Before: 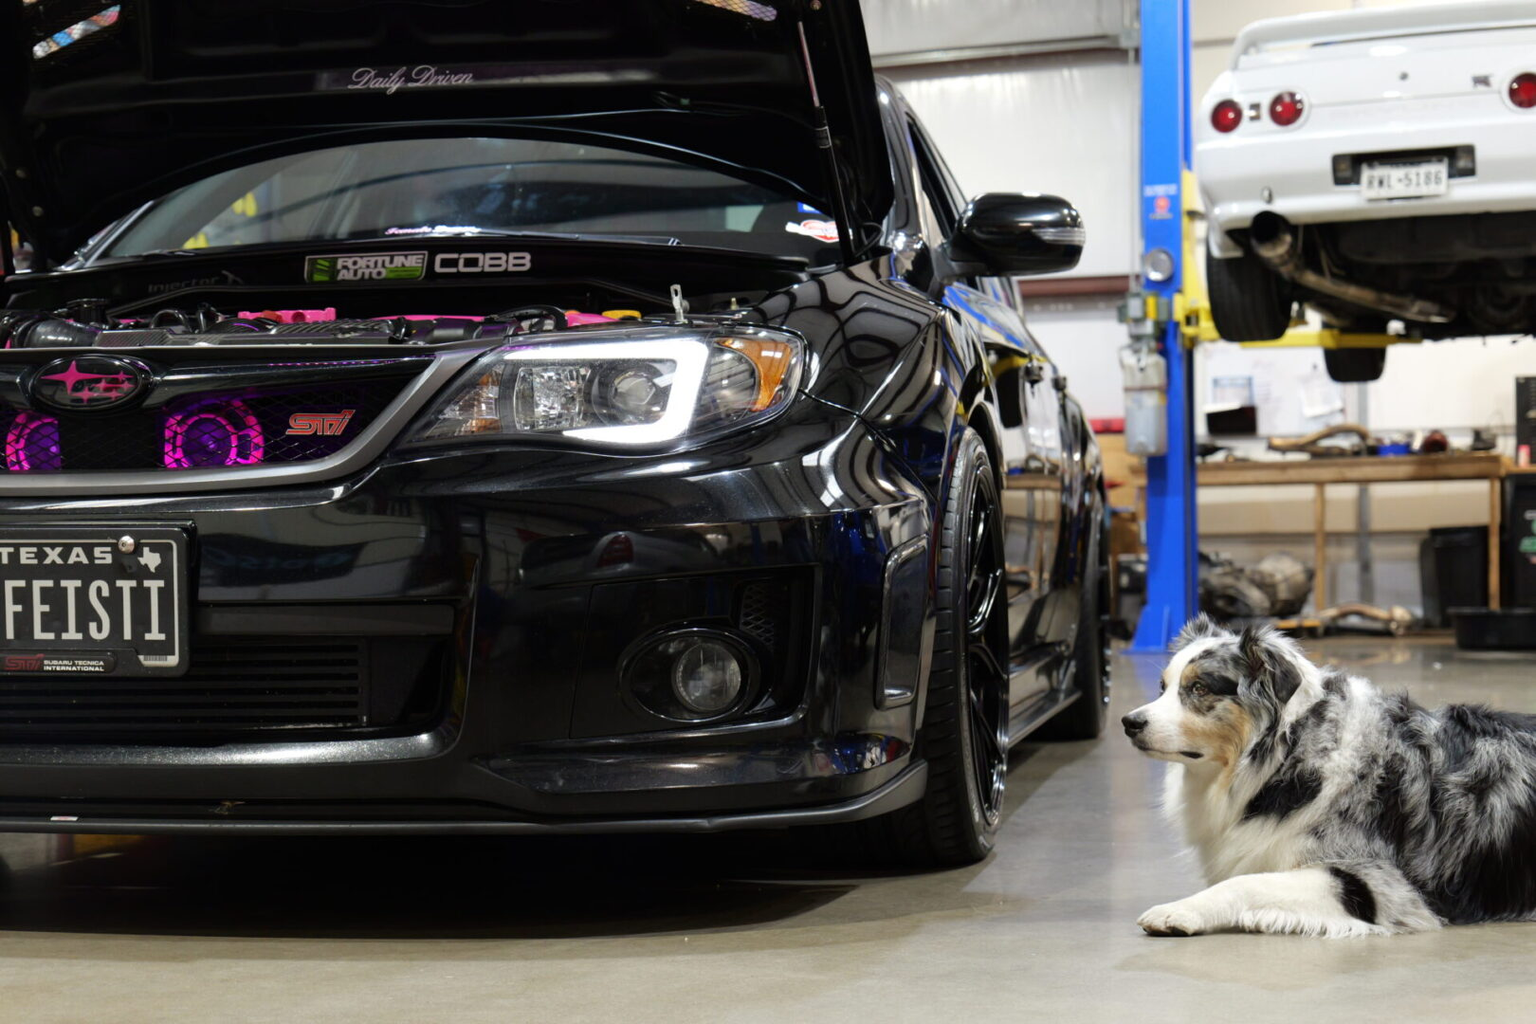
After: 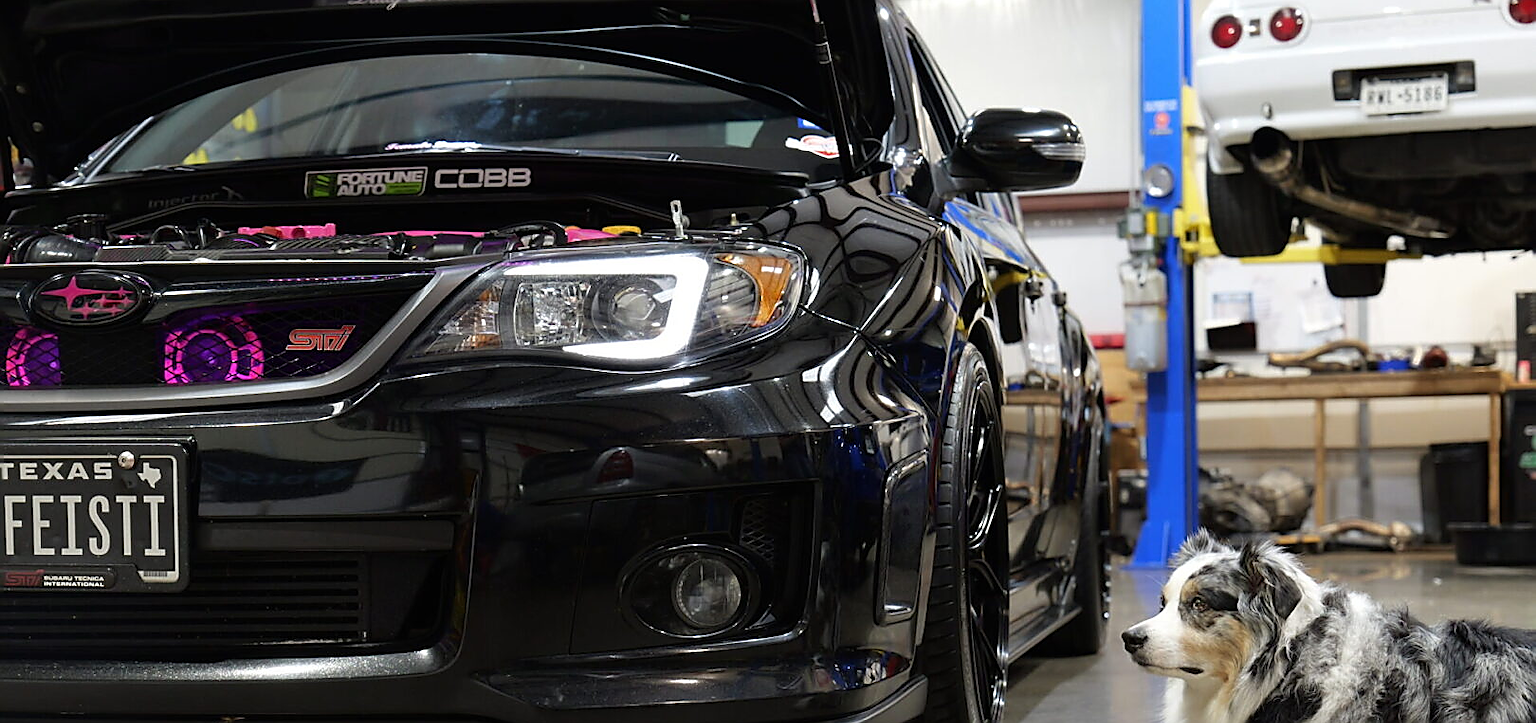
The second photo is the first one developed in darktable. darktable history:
crop and rotate: top 8.293%, bottom 20.996%
sharpen: radius 1.4, amount 1.25, threshold 0.7
